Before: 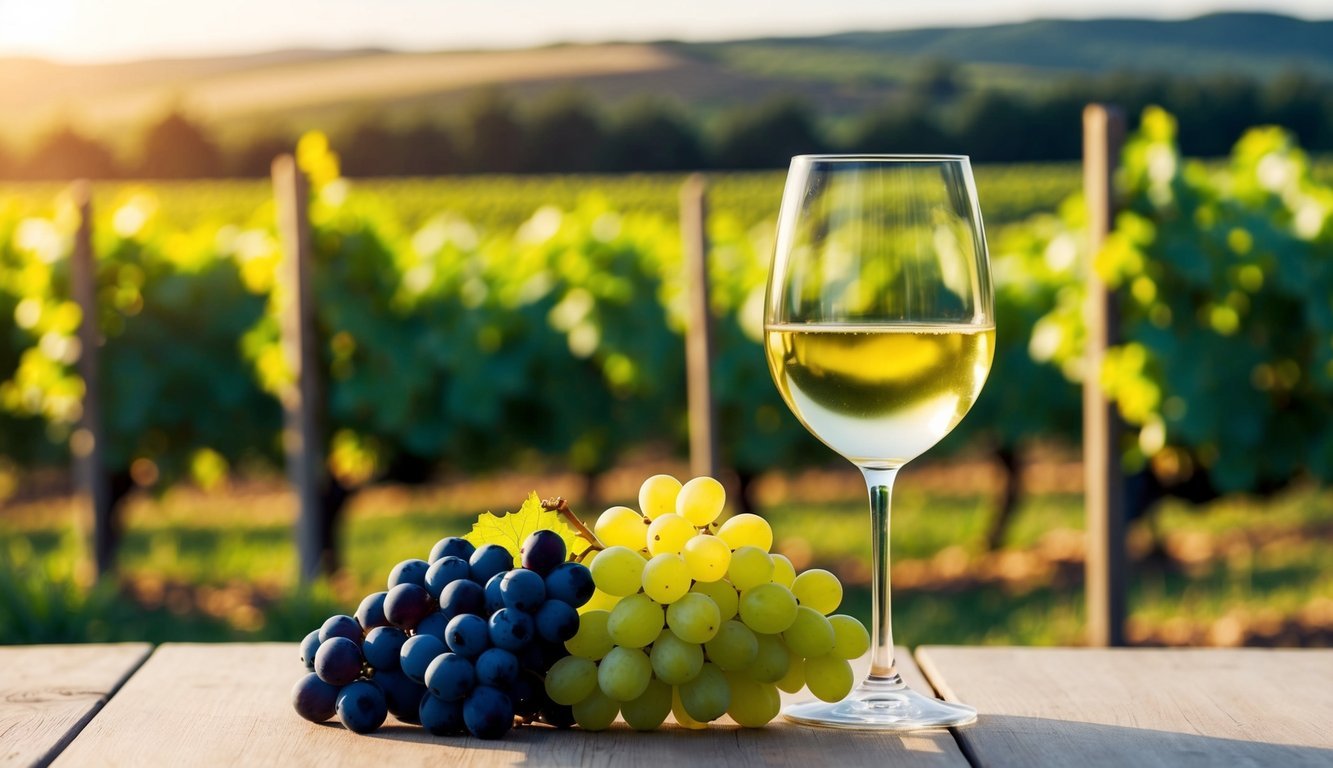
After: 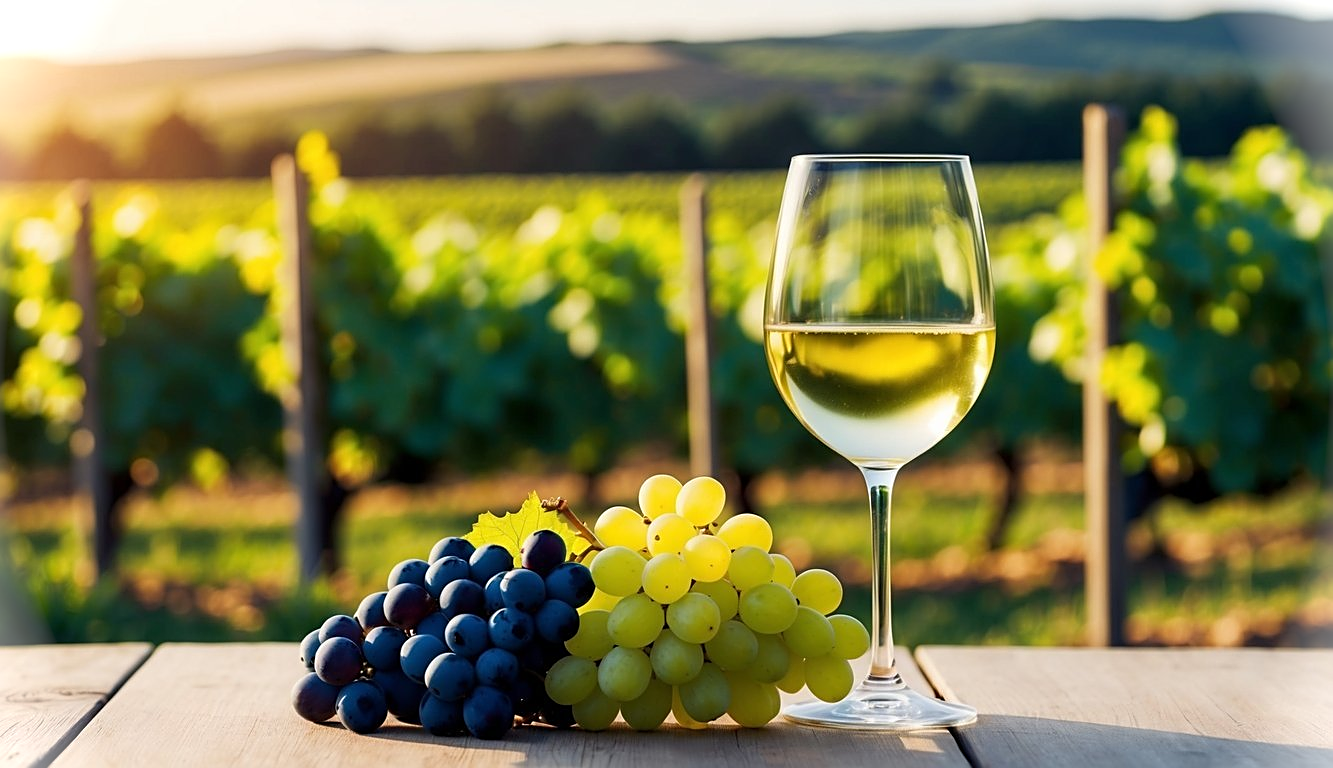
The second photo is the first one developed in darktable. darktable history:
vignetting: fall-off start 99.26%, brightness 0.998, saturation -0.489, unbound false
sharpen: on, module defaults
